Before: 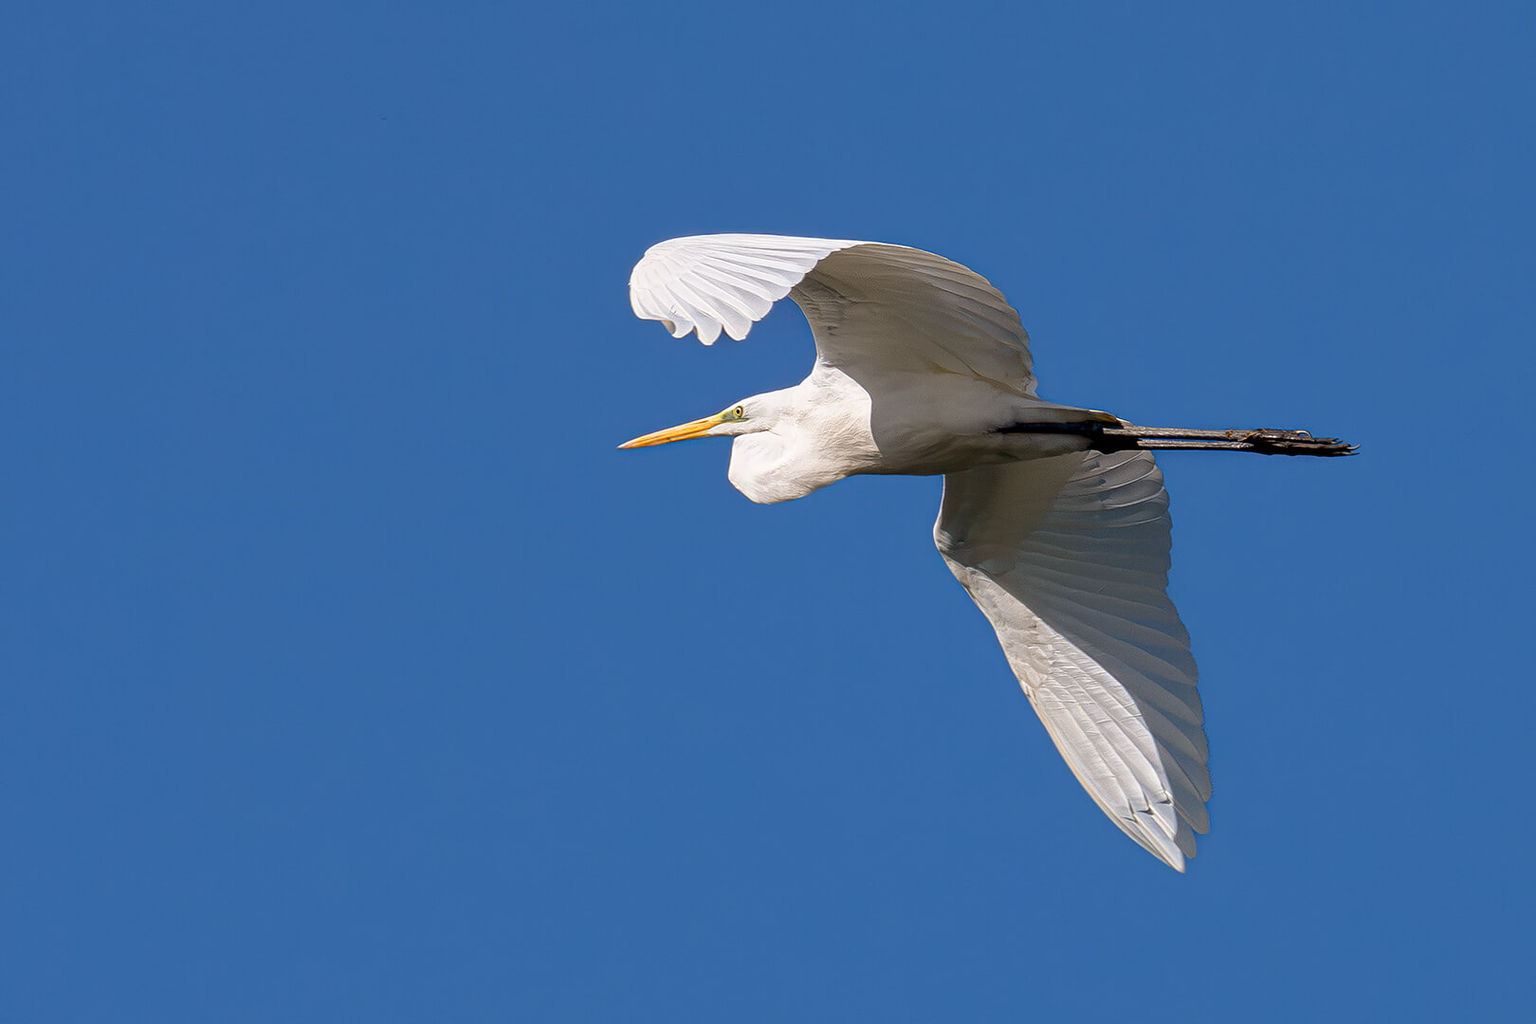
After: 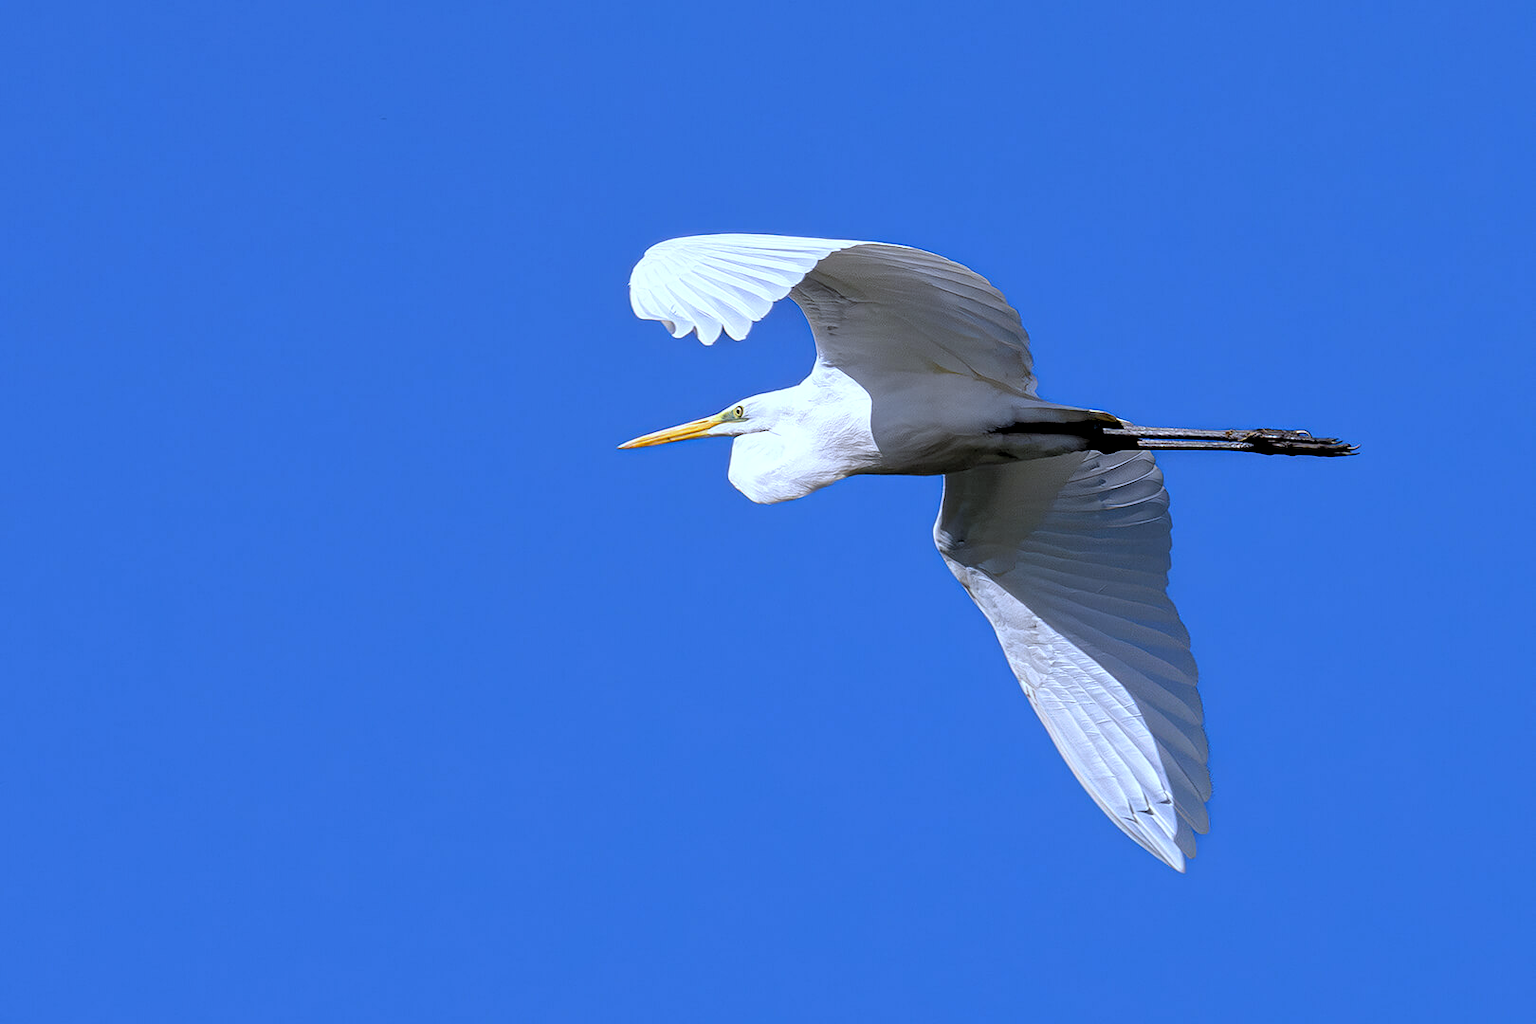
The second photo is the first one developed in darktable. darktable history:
rgb levels: levels [[0.01, 0.419, 0.839], [0, 0.5, 1], [0, 0.5, 1]]
white balance: red 0.871, blue 1.249
